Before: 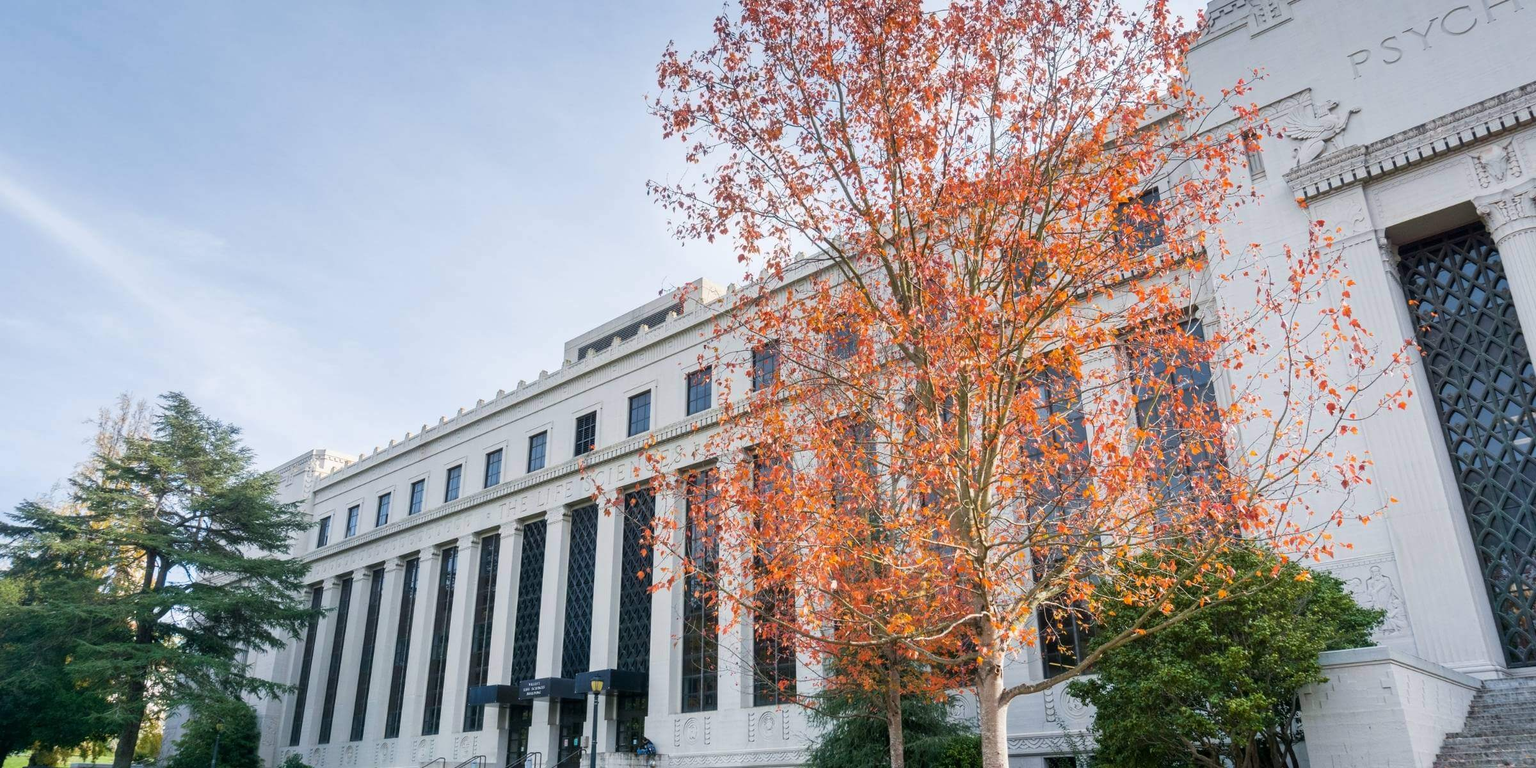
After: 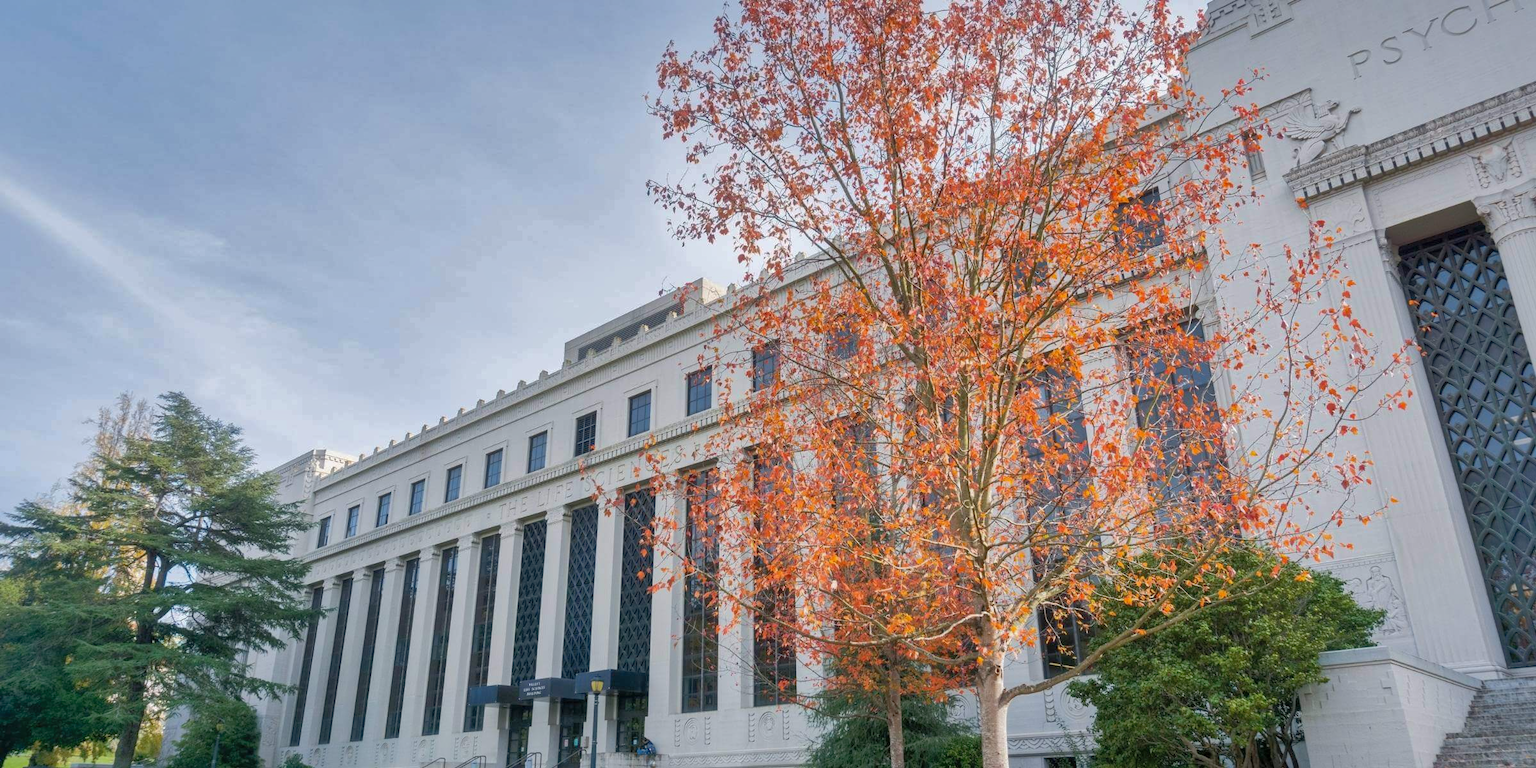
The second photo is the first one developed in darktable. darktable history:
shadows and highlights: shadows 58.43, highlights -59.68
